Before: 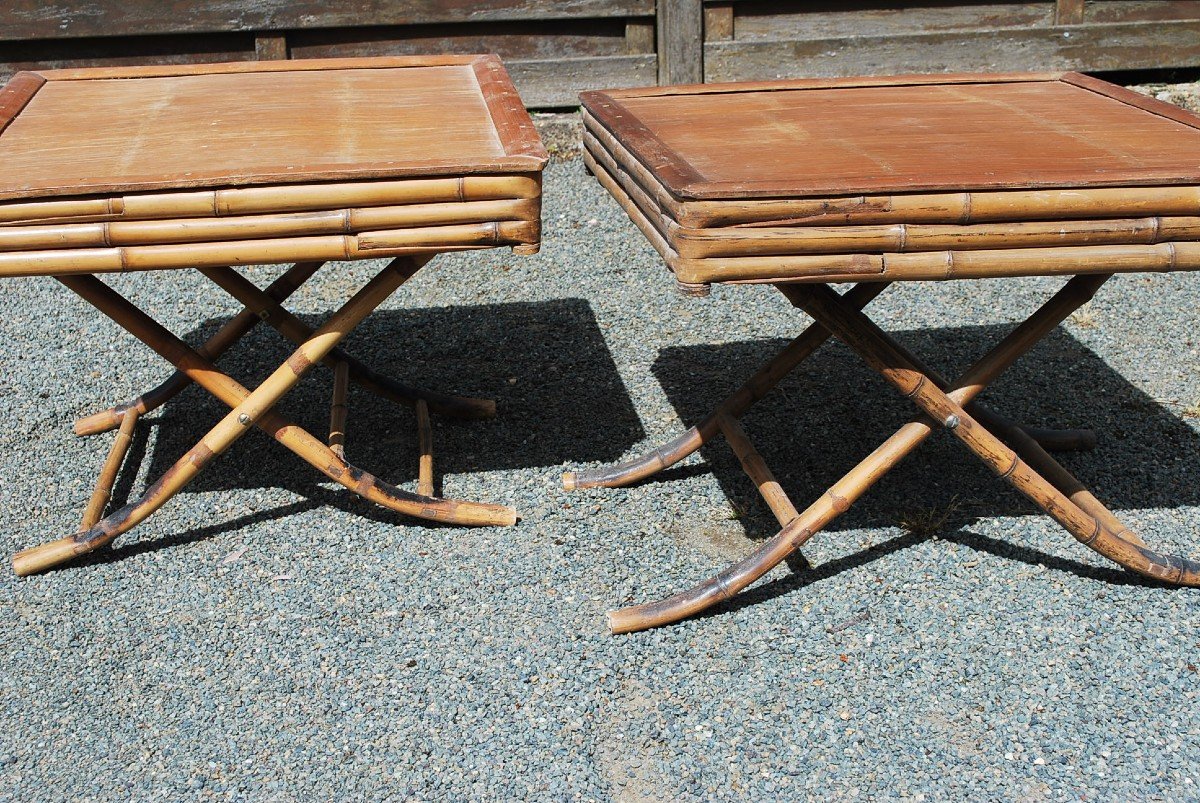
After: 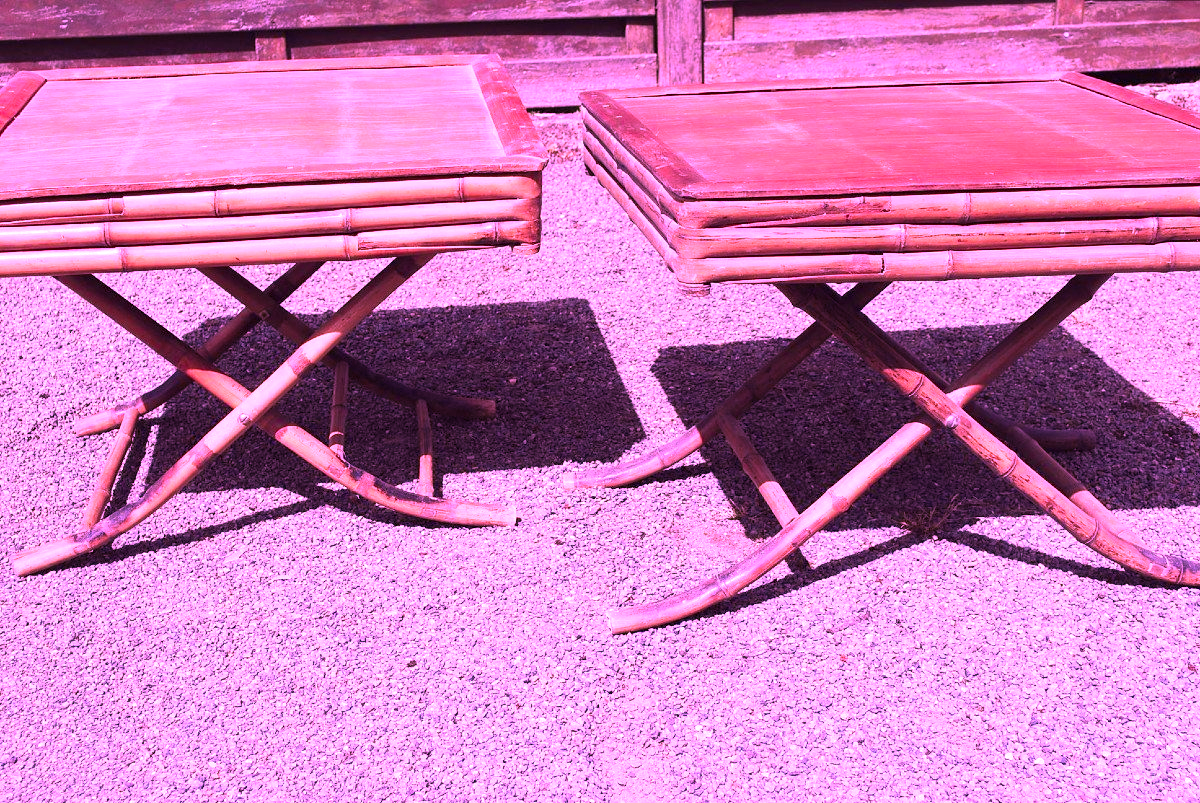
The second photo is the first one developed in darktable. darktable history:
color calibration: illuminant custom, x 0.261, y 0.521, temperature 7054.11 K
exposure: black level correction 0, exposure 0.953 EV, compensate exposure bias true, compensate highlight preservation false
